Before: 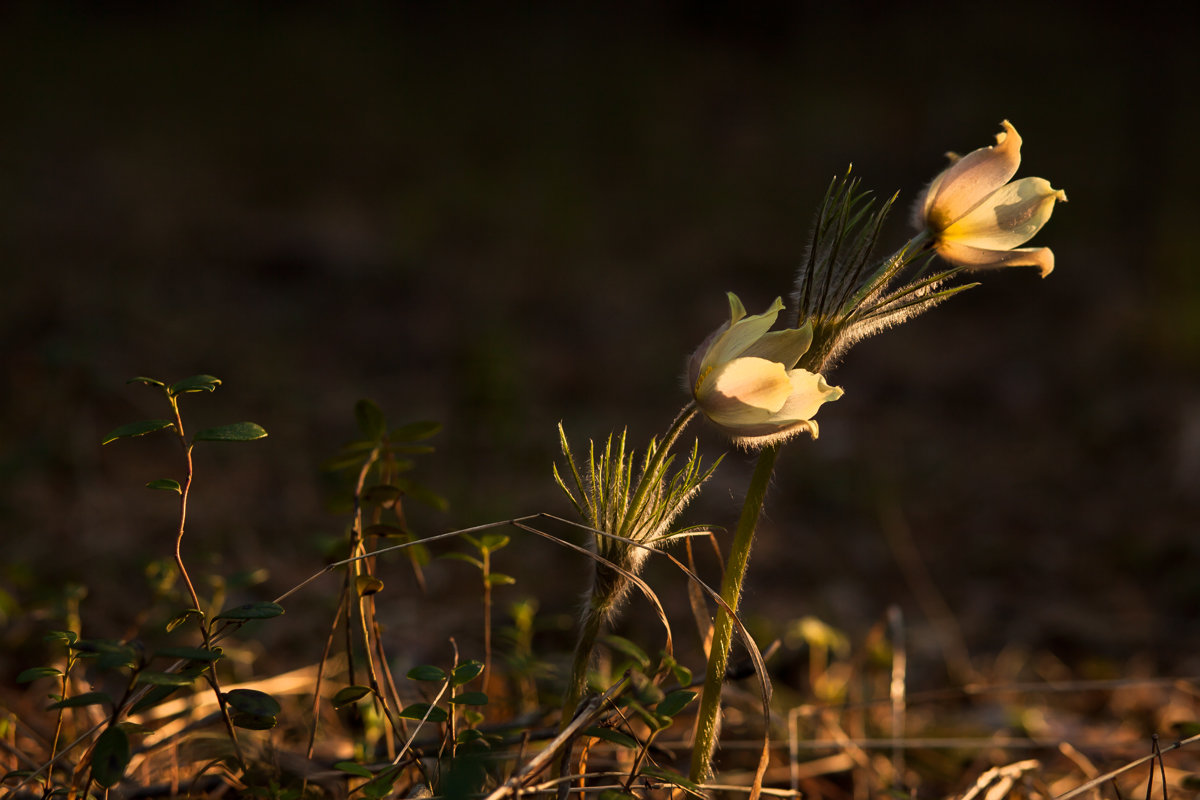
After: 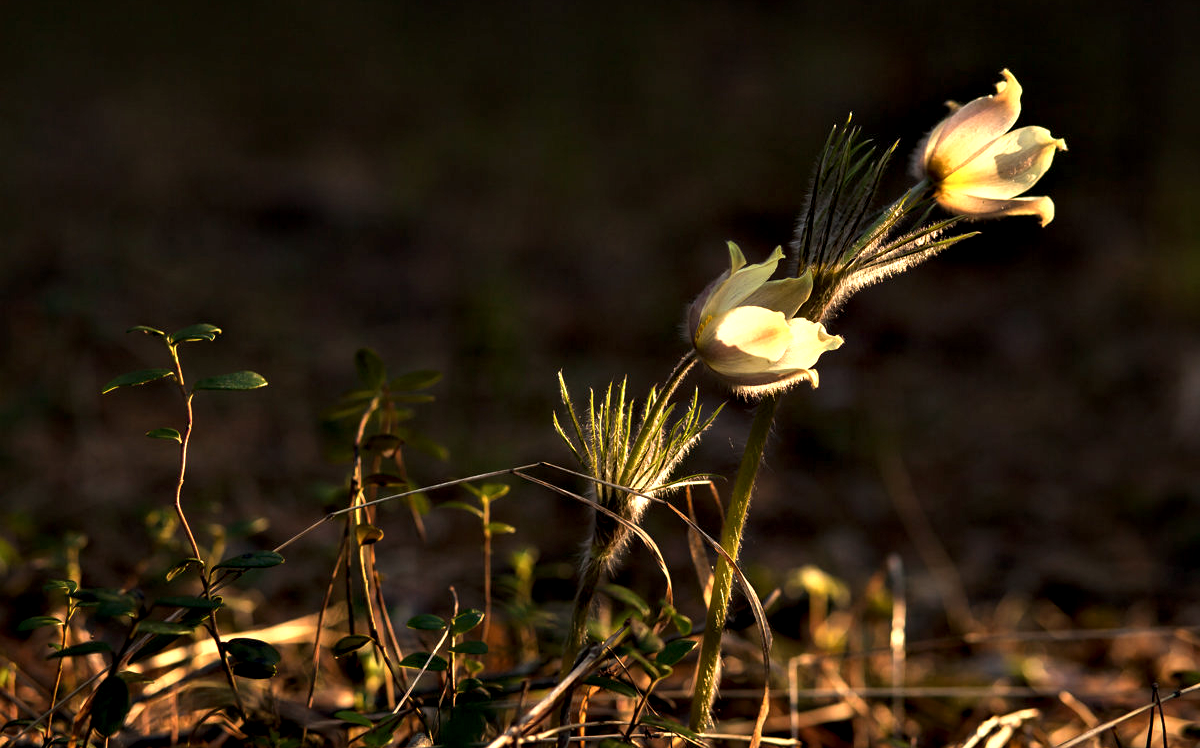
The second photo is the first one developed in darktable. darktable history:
crop and rotate: top 6.382%
contrast equalizer: octaves 7, y [[0.6 ×6], [0.55 ×6], [0 ×6], [0 ×6], [0 ×6]]
